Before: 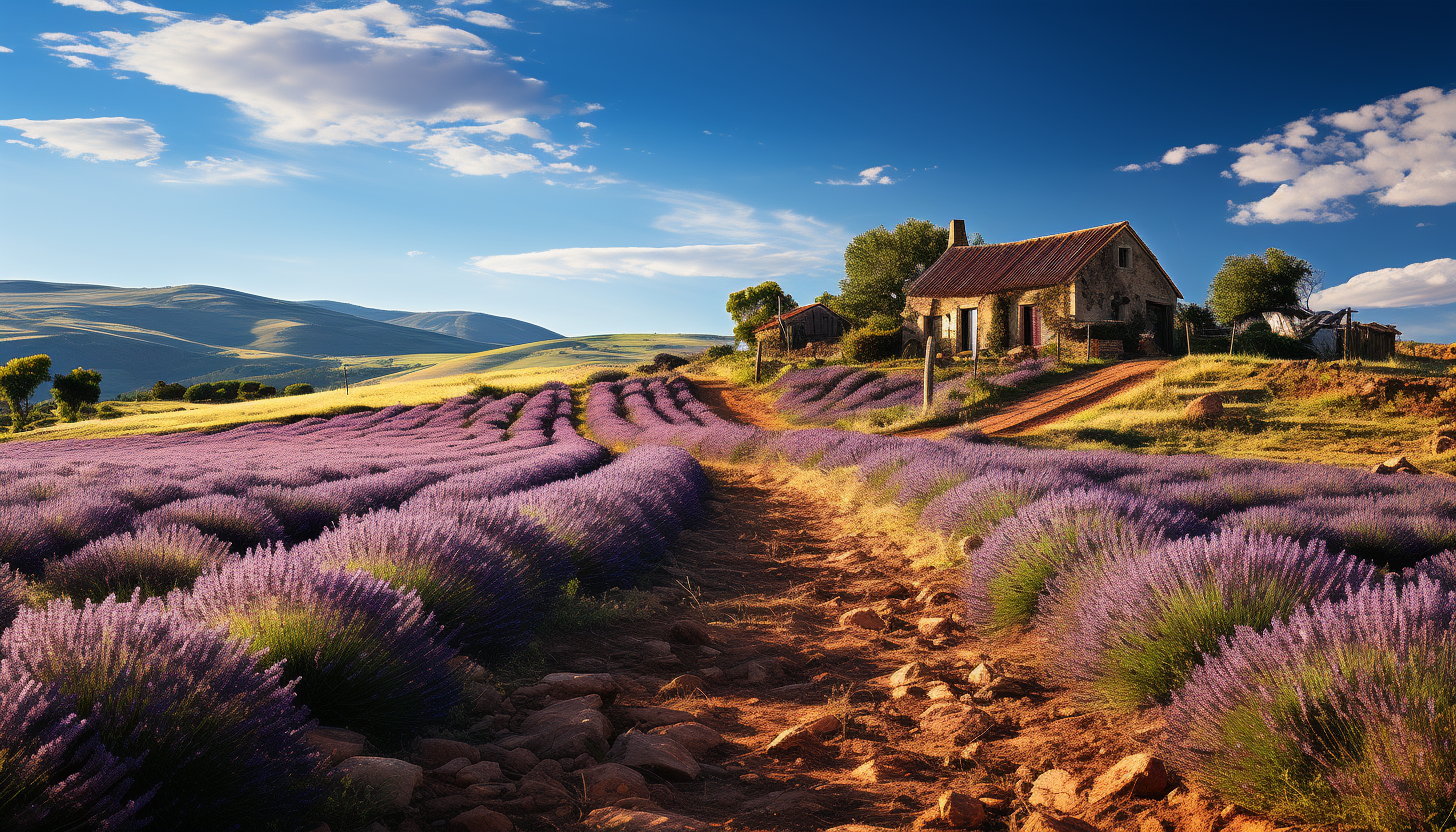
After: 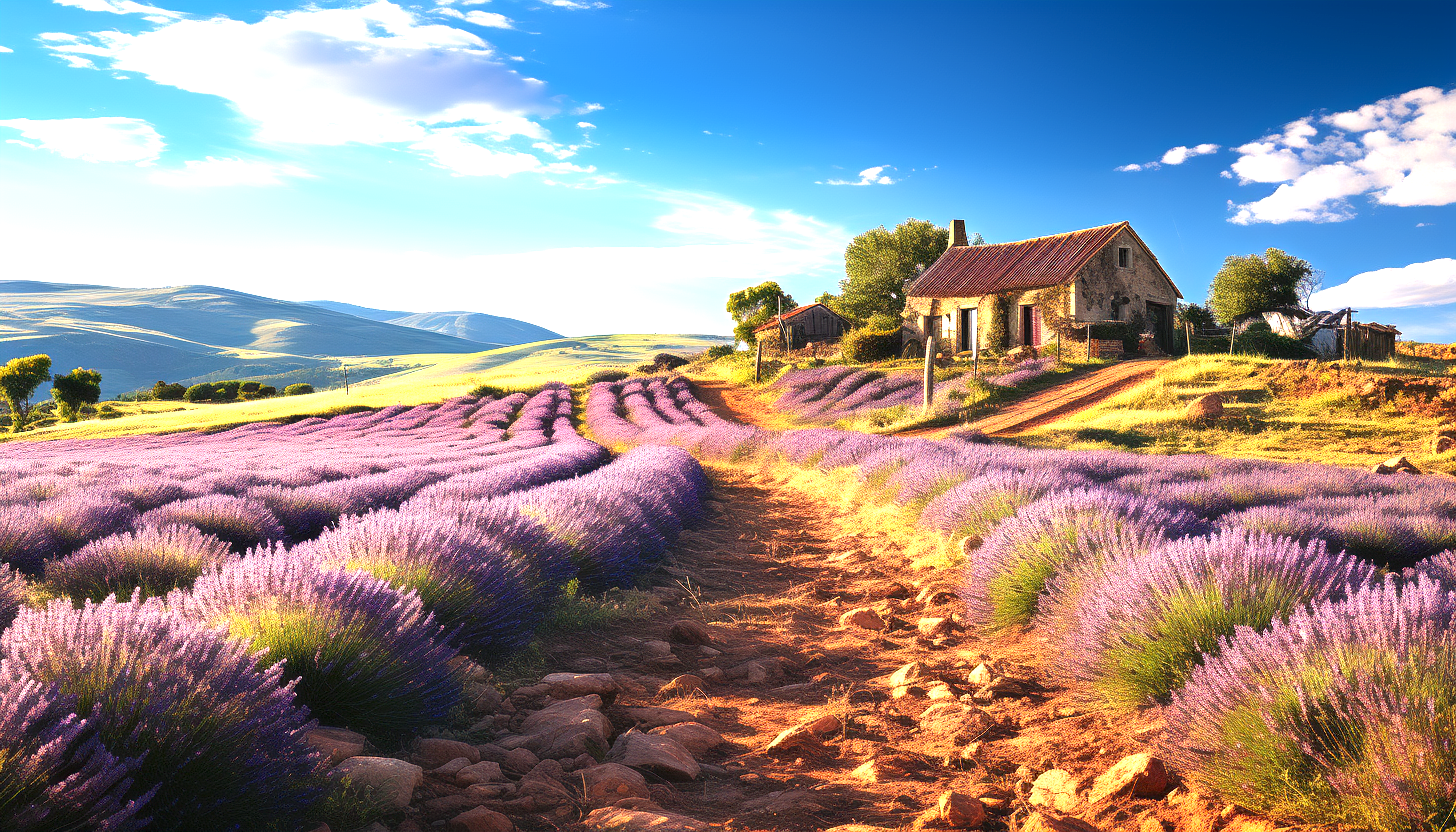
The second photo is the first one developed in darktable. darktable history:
exposure: black level correction 0, exposure 1.199 EV, compensate highlight preservation false
levels: levels [0, 0.478, 1]
